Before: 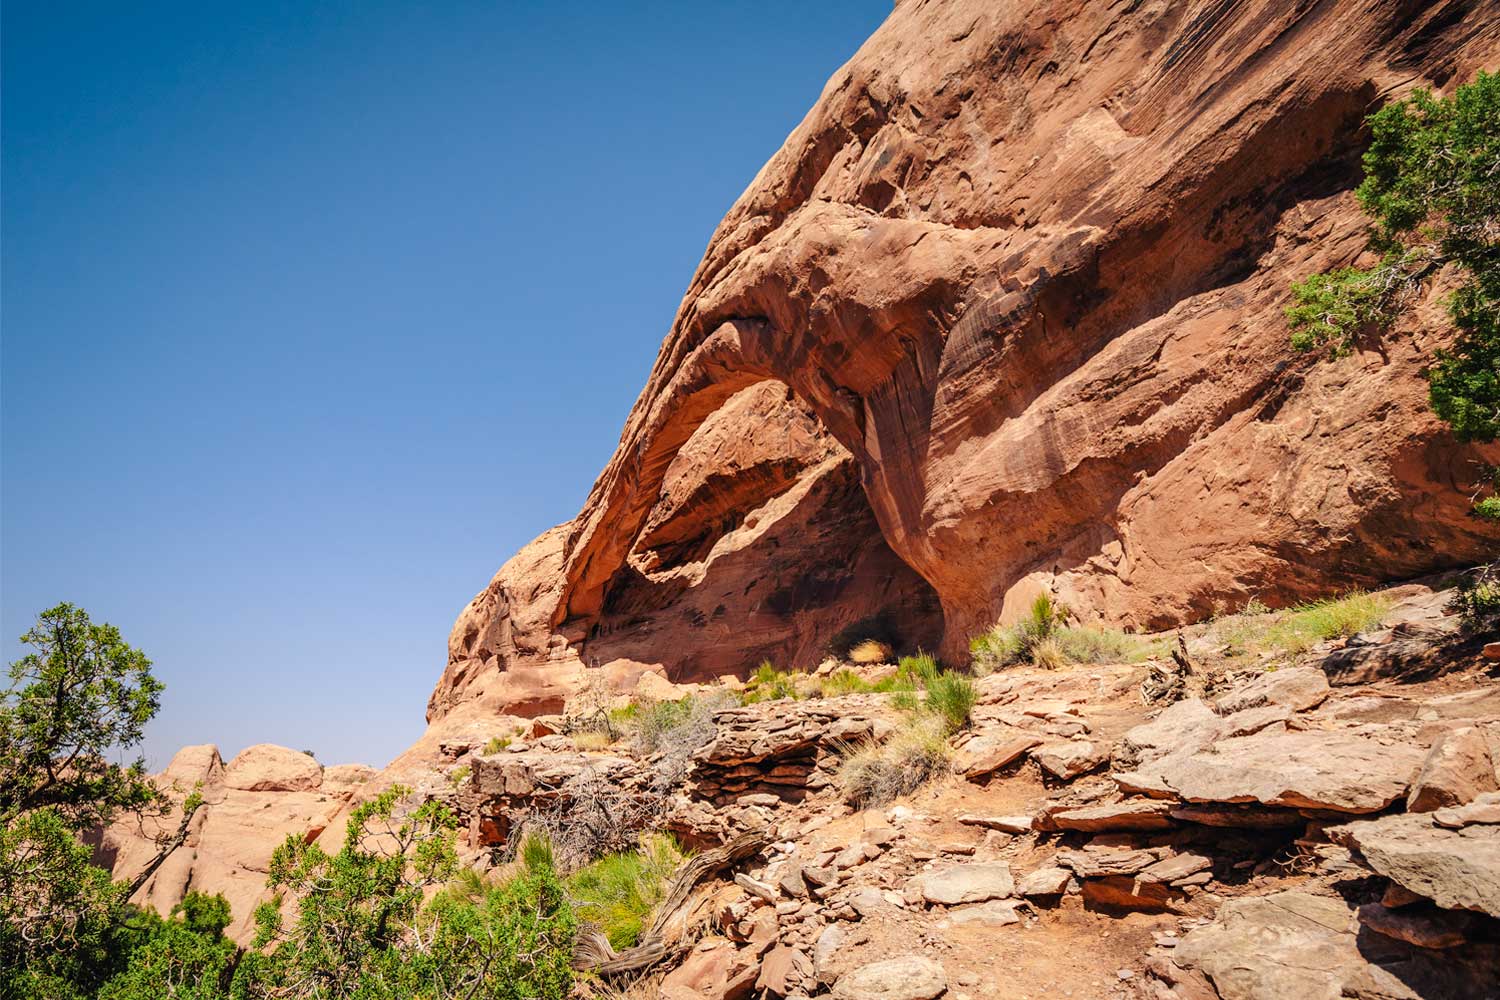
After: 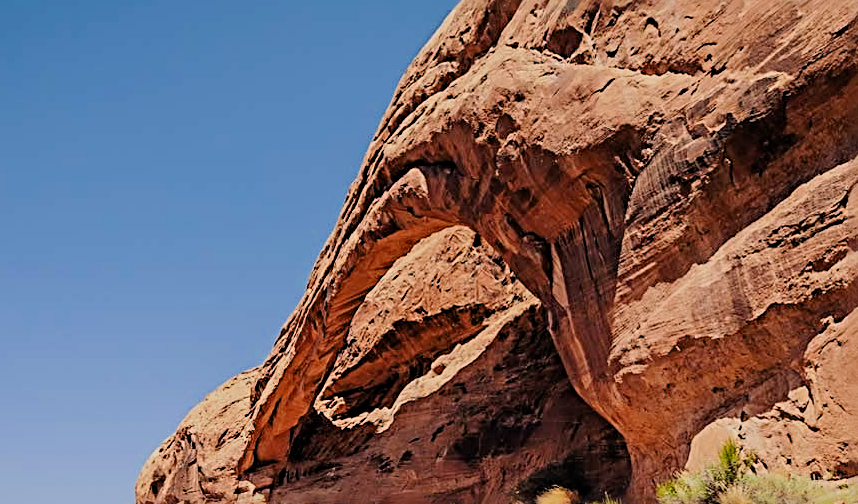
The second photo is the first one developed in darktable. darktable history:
filmic rgb: black relative exposure -7.15 EV, white relative exposure 5.36 EV, hardness 3.02, color science v6 (2022)
crop: left 20.932%, top 15.471%, right 21.848%, bottom 34.081%
sharpen: radius 3.69, amount 0.928
